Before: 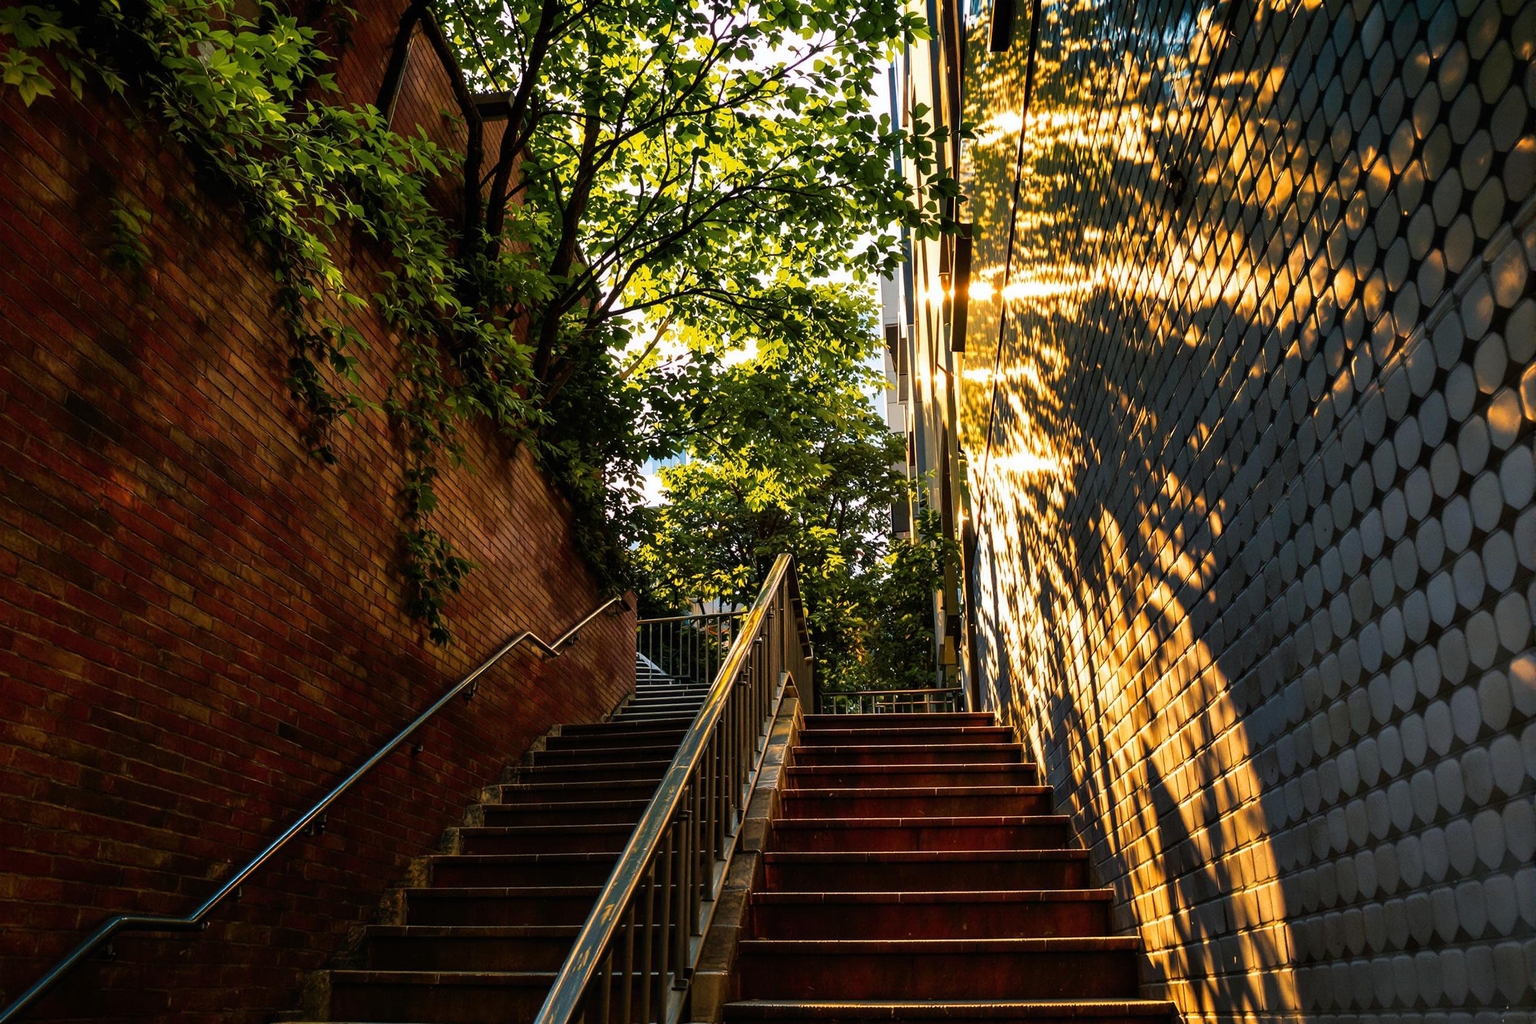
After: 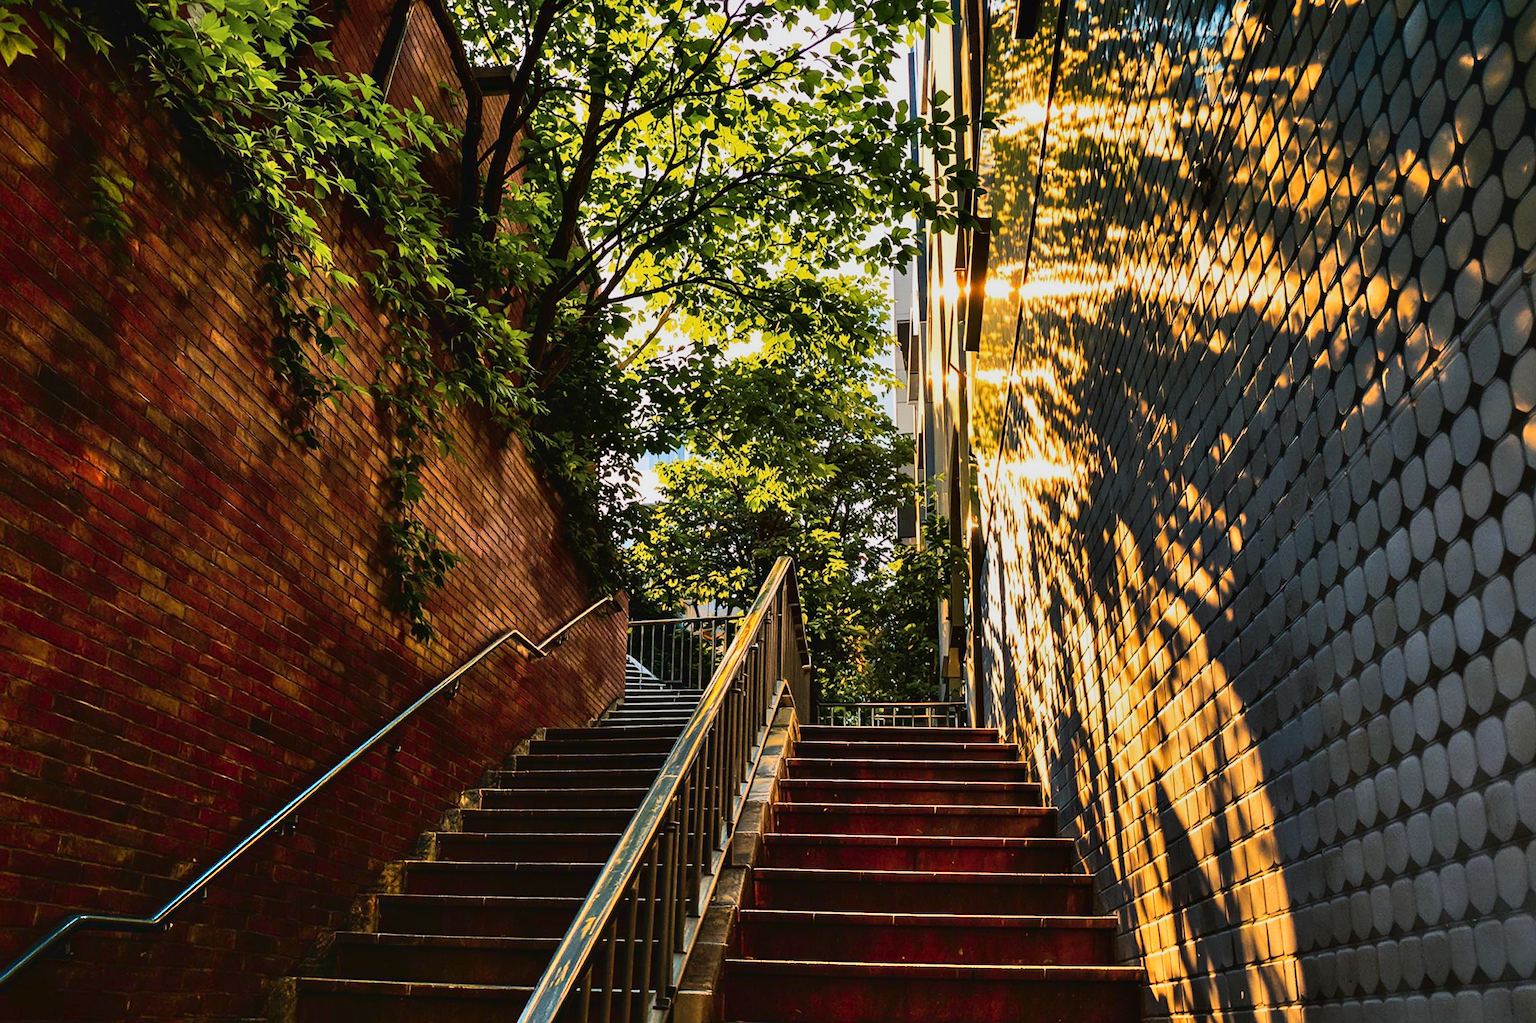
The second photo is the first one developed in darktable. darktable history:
shadows and highlights: soften with gaussian
tone curve: curves: ch0 [(0, 0.018) (0.036, 0.038) (0.15, 0.131) (0.27, 0.247) (0.528, 0.554) (0.761, 0.761) (1, 0.919)]; ch1 [(0, 0) (0.179, 0.173) (0.322, 0.32) (0.429, 0.431) (0.502, 0.5) (0.519, 0.522) (0.562, 0.588) (0.625, 0.67) (0.711, 0.745) (1, 1)]; ch2 [(0, 0) (0.29, 0.295) (0.404, 0.436) (0.497, 0.499) (0.521, 0.523) (0.561, 0.605) (0.657, 0.655) (0.712, 0.764) (1, 1)], color space Lab, linked channels, preserve colors none
crop and rotate: angle -1.72°
sharpen: amount 0.211
